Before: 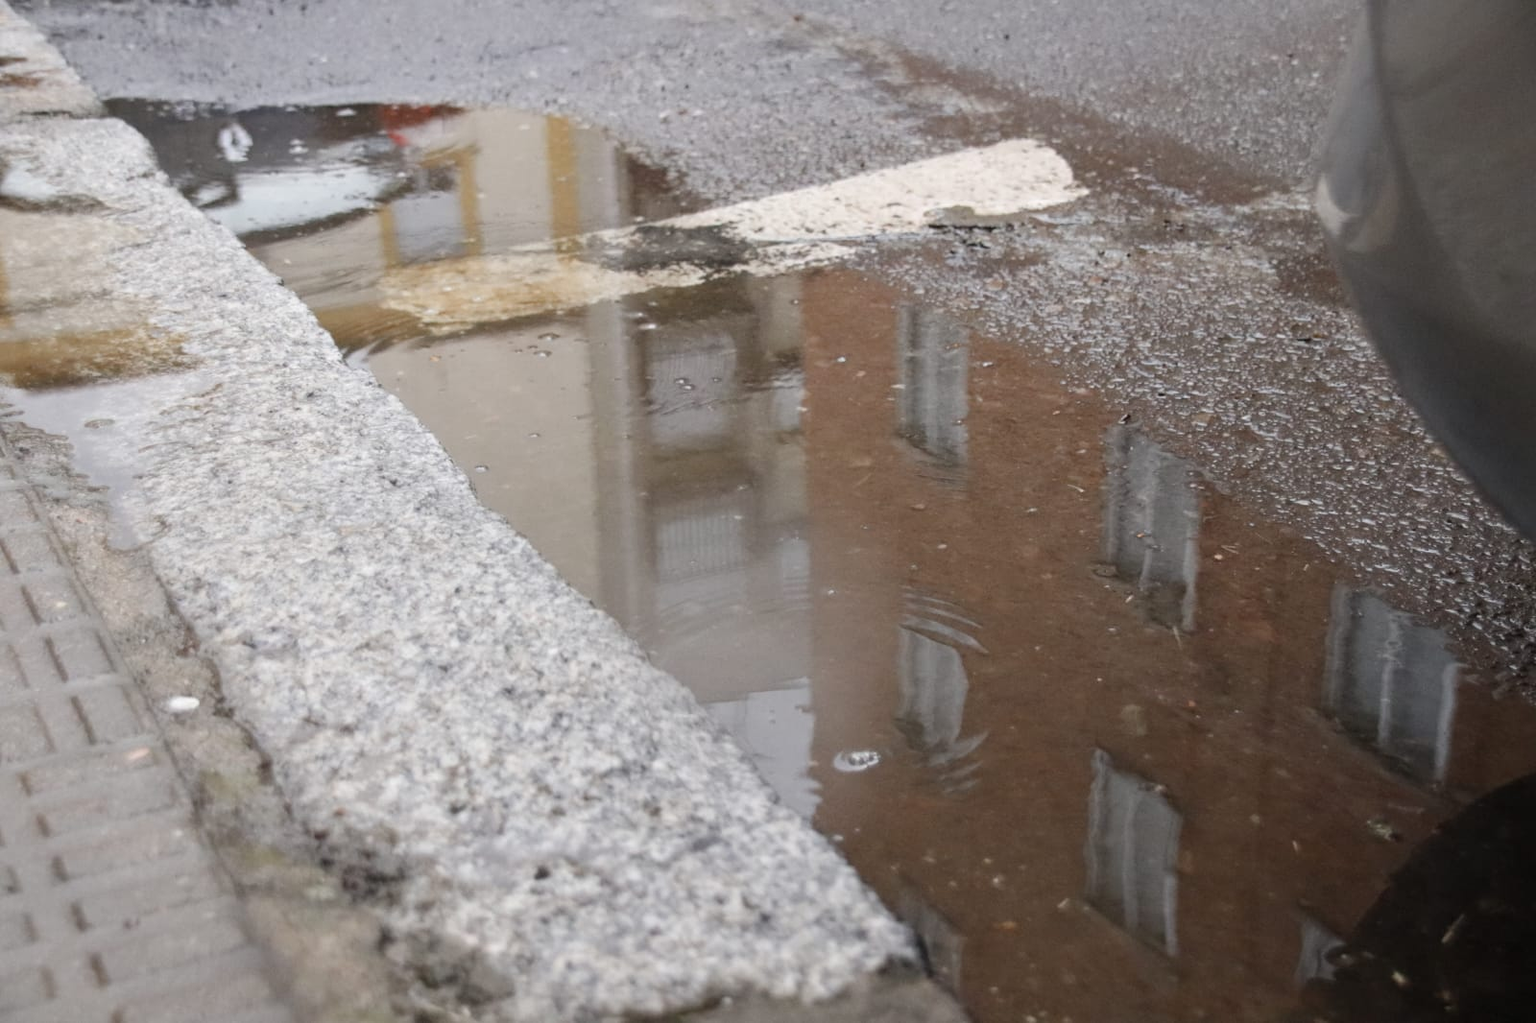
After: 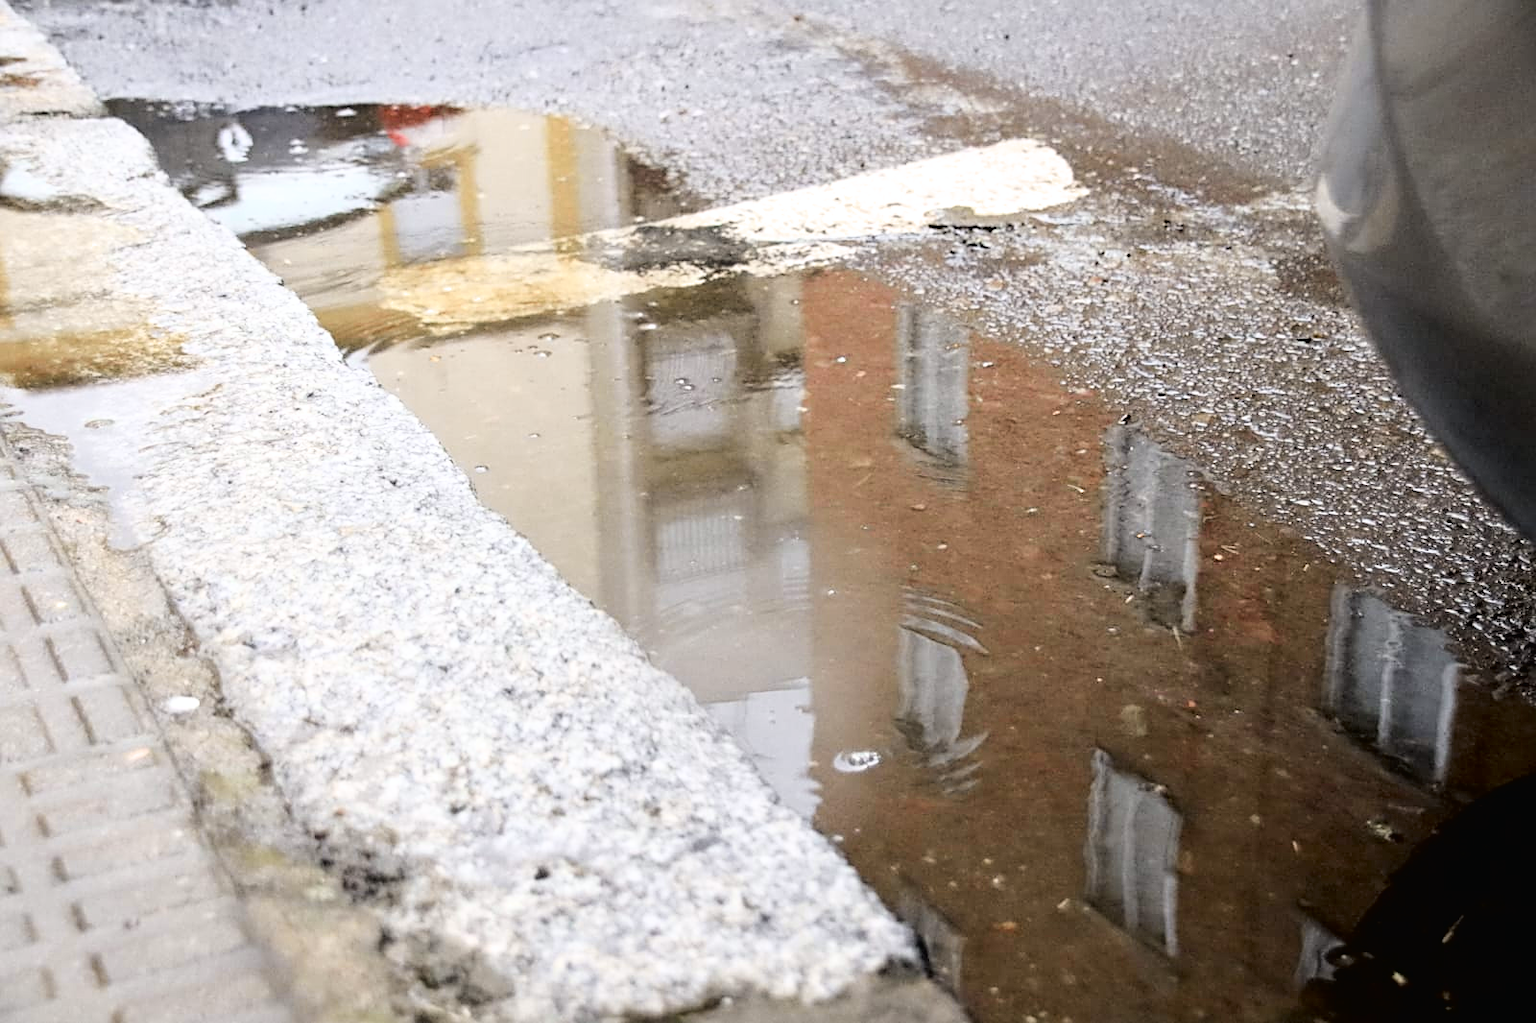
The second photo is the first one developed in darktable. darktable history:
sharpen: on, module defaults
tone curve: curves: ch0 [(0, 0.013) (0.054, 0.018) (0.205, 0.197) (0.289, 0.309) (0.382, 0.437) (0.475, 0.552) (0.666, 0.743) (0.791, 0.85) (1, 0.998)]; ch1 [(0, 0) (0.394, 0.338) (0.449, 0.404) (0.499, 0.498) (0.526, 0.528) (0.543, 0.564) (0.589, 0.633) (0.66, 0.687) (0.783, 0.804) (1, 1)]; ch2 [(0, 0) (0.304, 0.31) (0.403, 0.399) (0.441, 0.421) (0.474, 0.466) (0.498, 0.496) (0.524, 0.538) (0.555, 0.584) (0.633, 0.665) (0.7, 0.711) (1, 1)], color space Lab, independent channels, preserve colors none
contrast brightness saturation: contrast 0.052, brightness 0.06, saturation 0.008
exposure: black level correction 0.002, exposure 0.145 EV, compensate exposure bias true, compensate highlight preservation false
filmic rgb: black relative exposure -9.11 EV, white relative exposure 2.3 EV, threshold 5.97 EV, hardness 7.52, color science v6 (2022), enable highlight reconstruction true
